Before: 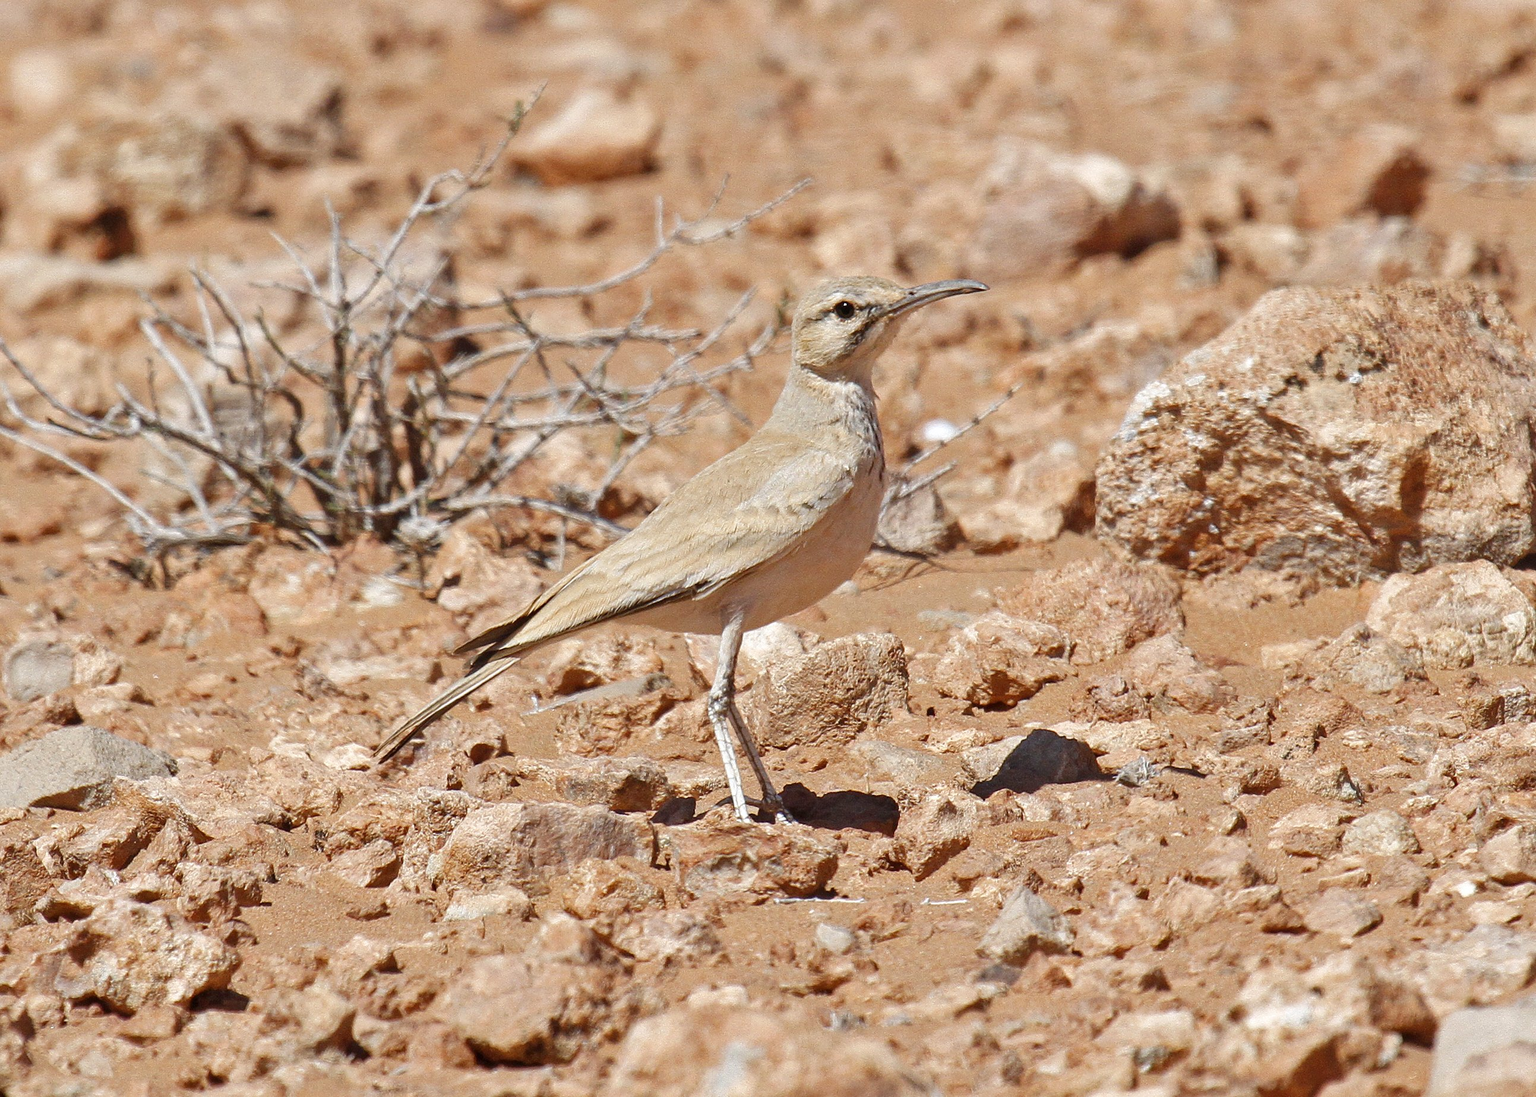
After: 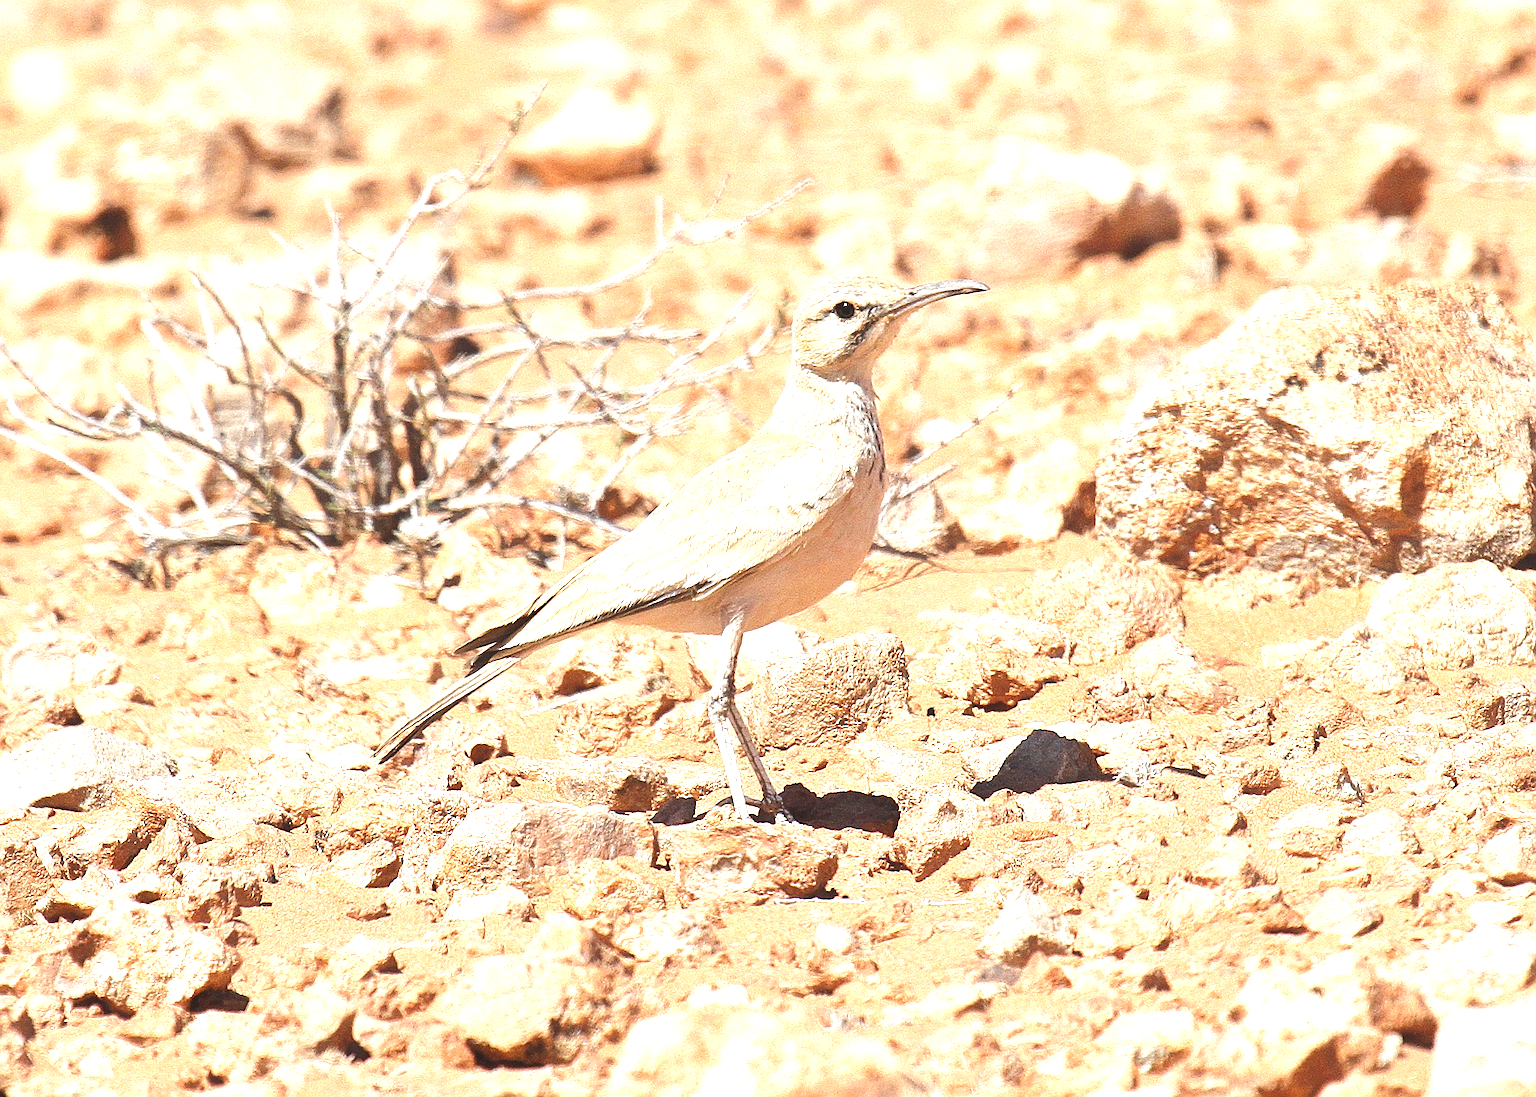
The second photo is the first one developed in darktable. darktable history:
tone equalizer: -8 EV -0.417 EV, -7 EV -0.389 EV, -6 EV -0.333 EV, -5 EV -0.222 EV, -3 EV 0.222 EV, -2 EV 0.333 EV, -1 EV 0.389 EV, +0 EV 0.417 EV, edges refinement/feathering 500, mask exposure compensation -1.57 EV, preserve details no
exposure: black level correction -0.005, exposure 1.002 EV, compensate highlight preservation false
white balance: red 1.009, blue 0.985
contrast equalizer: y [[0.5, 0.496, 0.435, 0.435, 0.496, 0.5], [0.5 ×6], [0.5 ×6], [0 ×6], [0 ×6]]
sharpen: on, module defaults
